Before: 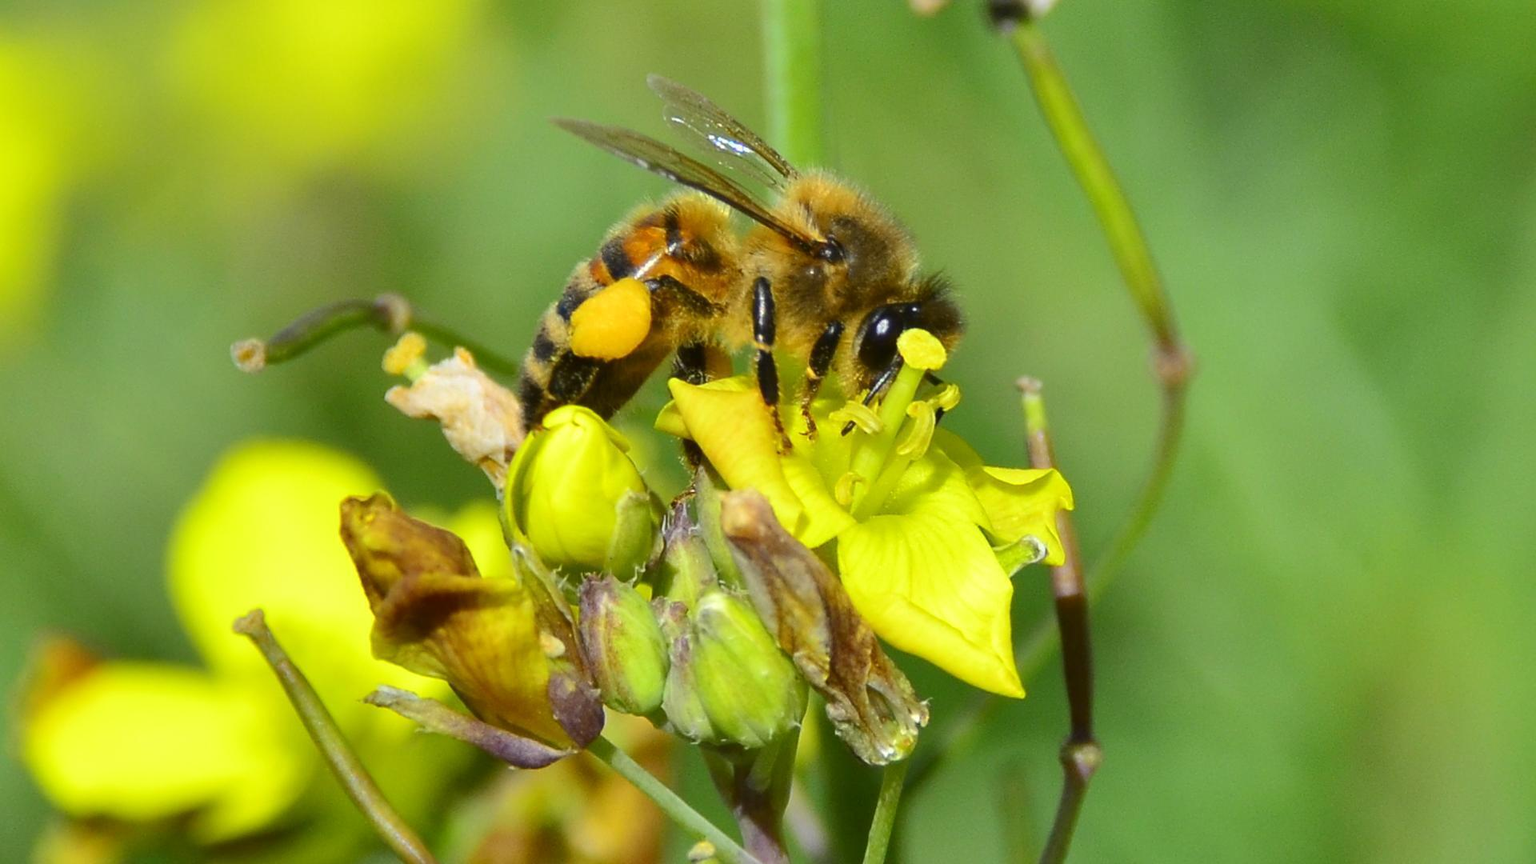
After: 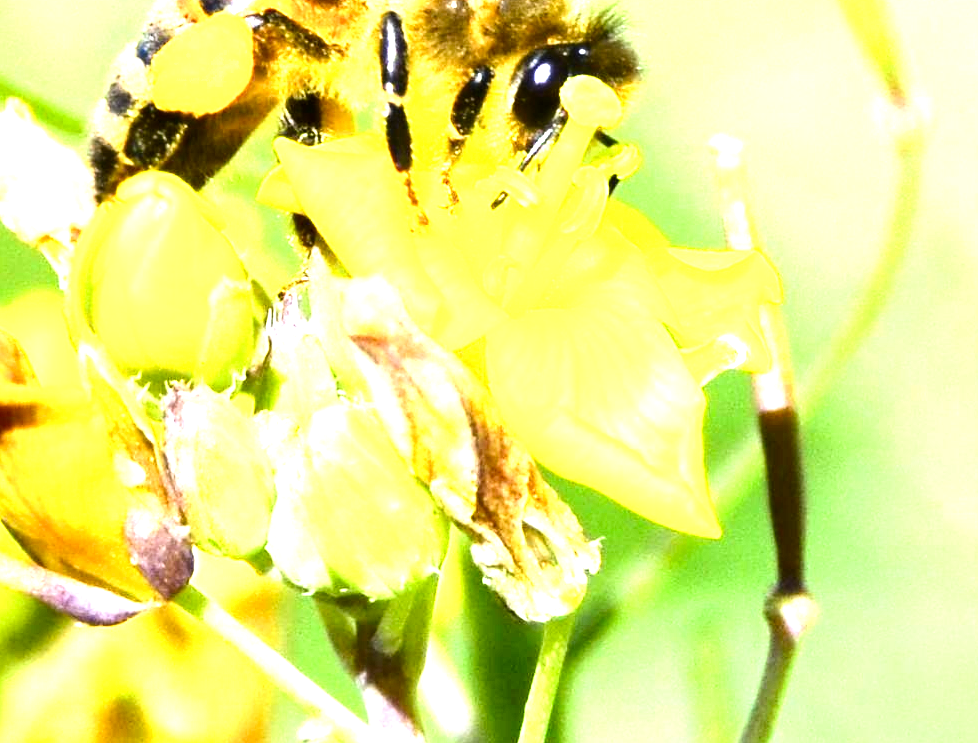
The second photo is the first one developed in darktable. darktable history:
contrast brightness saturation: contrast 0.22
tone equalizer: -8 EV -0.55 EV
exposure: exposure 1.223 EV, compensate highlight preservation false
crop and rotate: left 29.237%, top 31.152%, right 19.807%
white balance: red 1.004, blue 1.096
filmic rgb: black relative exposure -7.15 EV, white relative exposure 5.36 EV, hardness 3.02
levels: levels [0, 0.352, 0.703]
